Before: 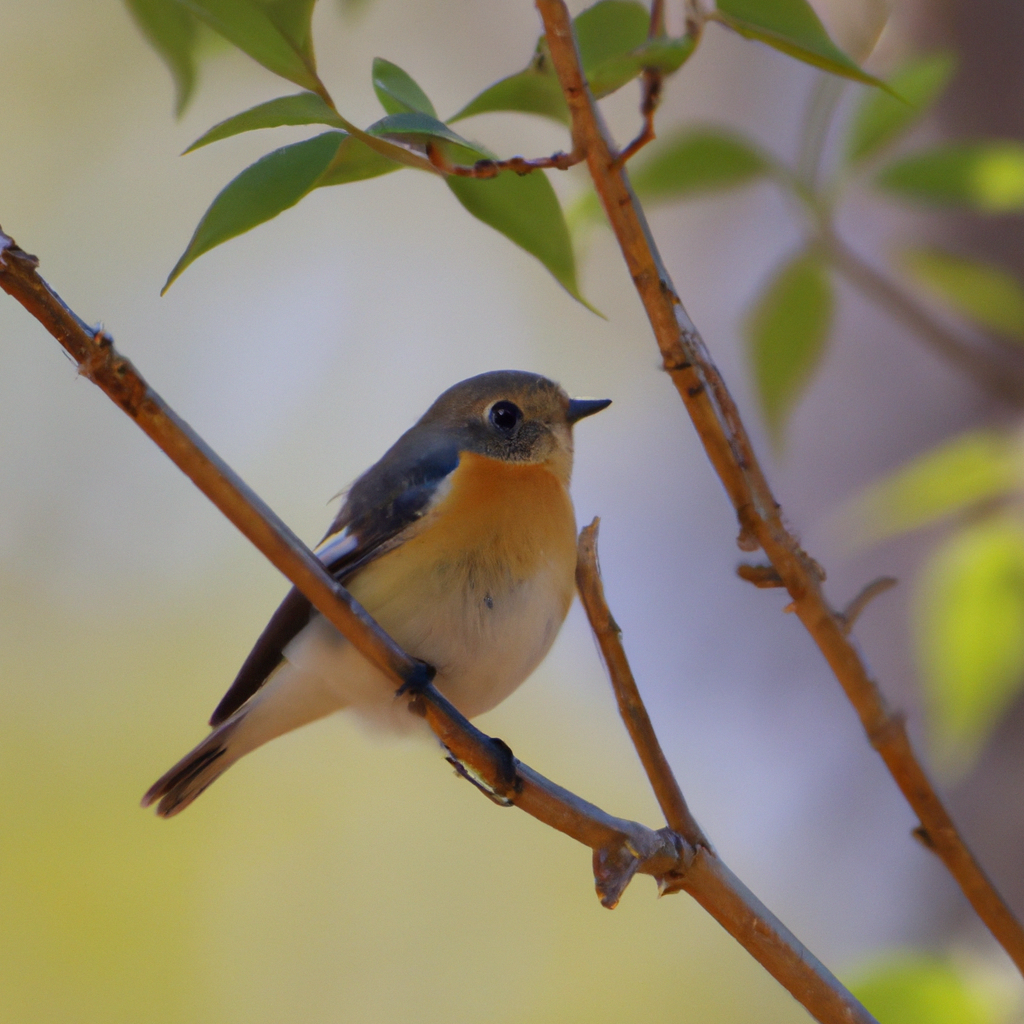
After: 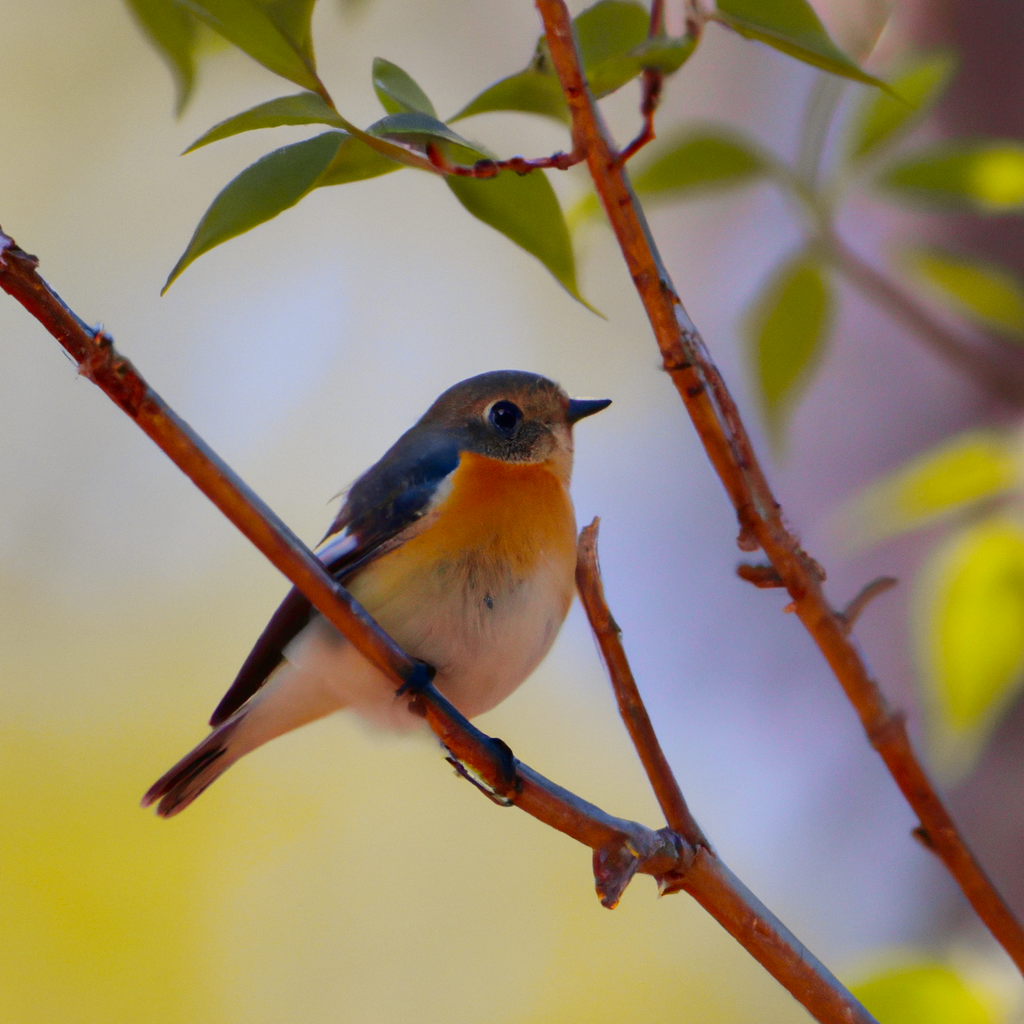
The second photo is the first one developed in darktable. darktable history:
contrast brightness saturation: contrast 0.04, saturation 0.16
tone curve: curves: ch0 [(0, 0) (0.087, 0.054) (0.281, 0.245) (0.506, 0.526) (0.8, 0.824) (0.994, 0.955)]; ch1 [(0, 0) (0.27, 0.195) (0.406, 0.435) (0.452, 0.474) (0.495, 0.5) (0.514, 0.508) (0.537, 0.556) (0.654, 0.689) (1, 1)]; ch2 [(0, 0) (0.269, 0.299) (0.459, 0.441) (0.498, 0.499) (0.523, 0.52) (0.551, 0.549) (0.633, 0.625) (0.659, 0.681) (0.718, 0.764) (1, 1)], color space Lab, independent channels, preserve colors none
